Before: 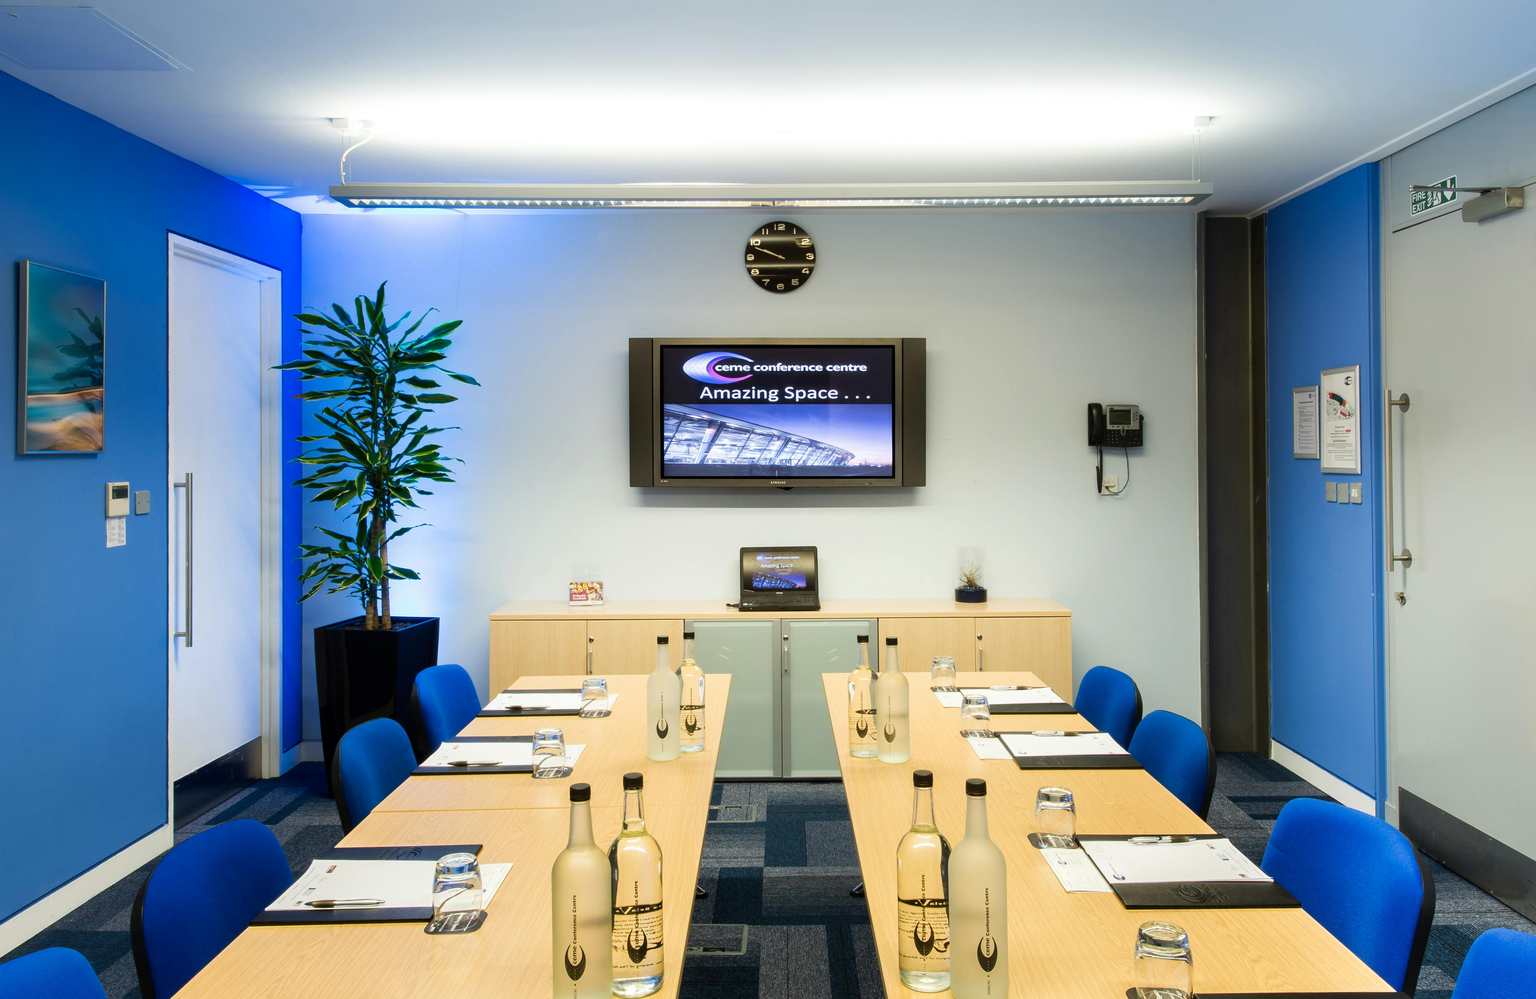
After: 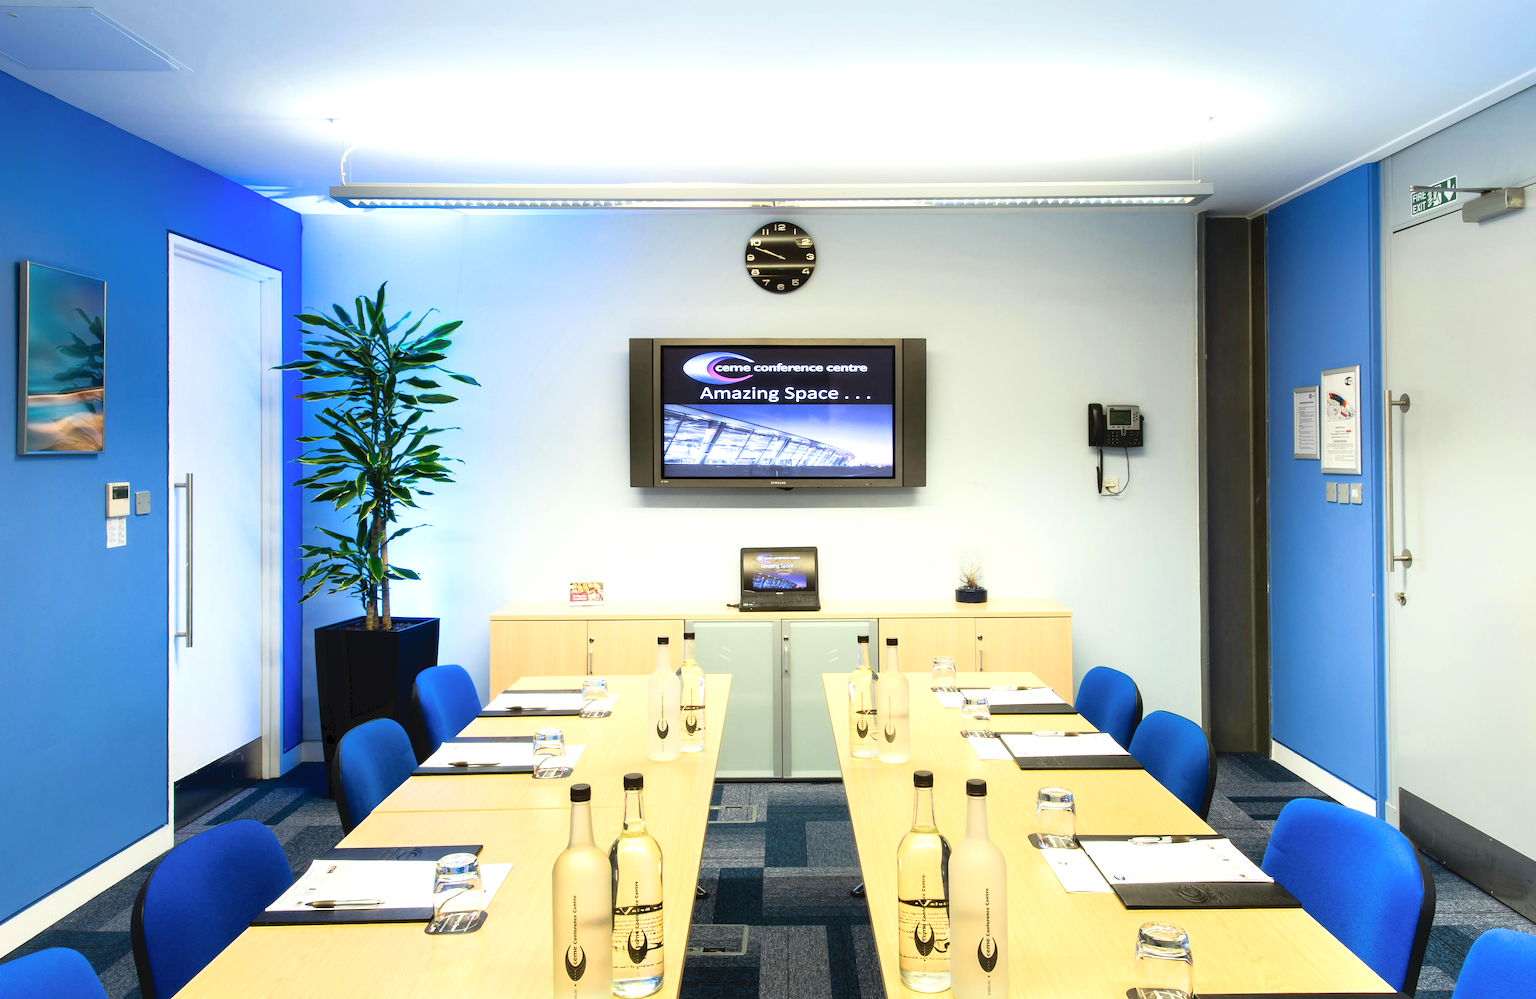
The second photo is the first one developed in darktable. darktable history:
tone curve: curves: ch0 [(0, 0) (0.003, 0.049) (0.011, 0.051) (0.025, 0.055) (0.044, 0.065) (0.069, 0.081) (0.1, 0.11) (0.136, 0.15) (0.177, 0.195) (0.224, 0.242) (0.277, 0.308) (0.335, 0.375) (0.399, 0.436) (0.468, 0.5) (0.543, 0.574) (0.623, 0.665) (0.709, 0.761) (0.801, 0.851) (0.898, 0.933) (1, 1)], color space Lab, independent channels, preserve colors none
exposure: exposure 0.497 EV, compensate highlight preservation false
